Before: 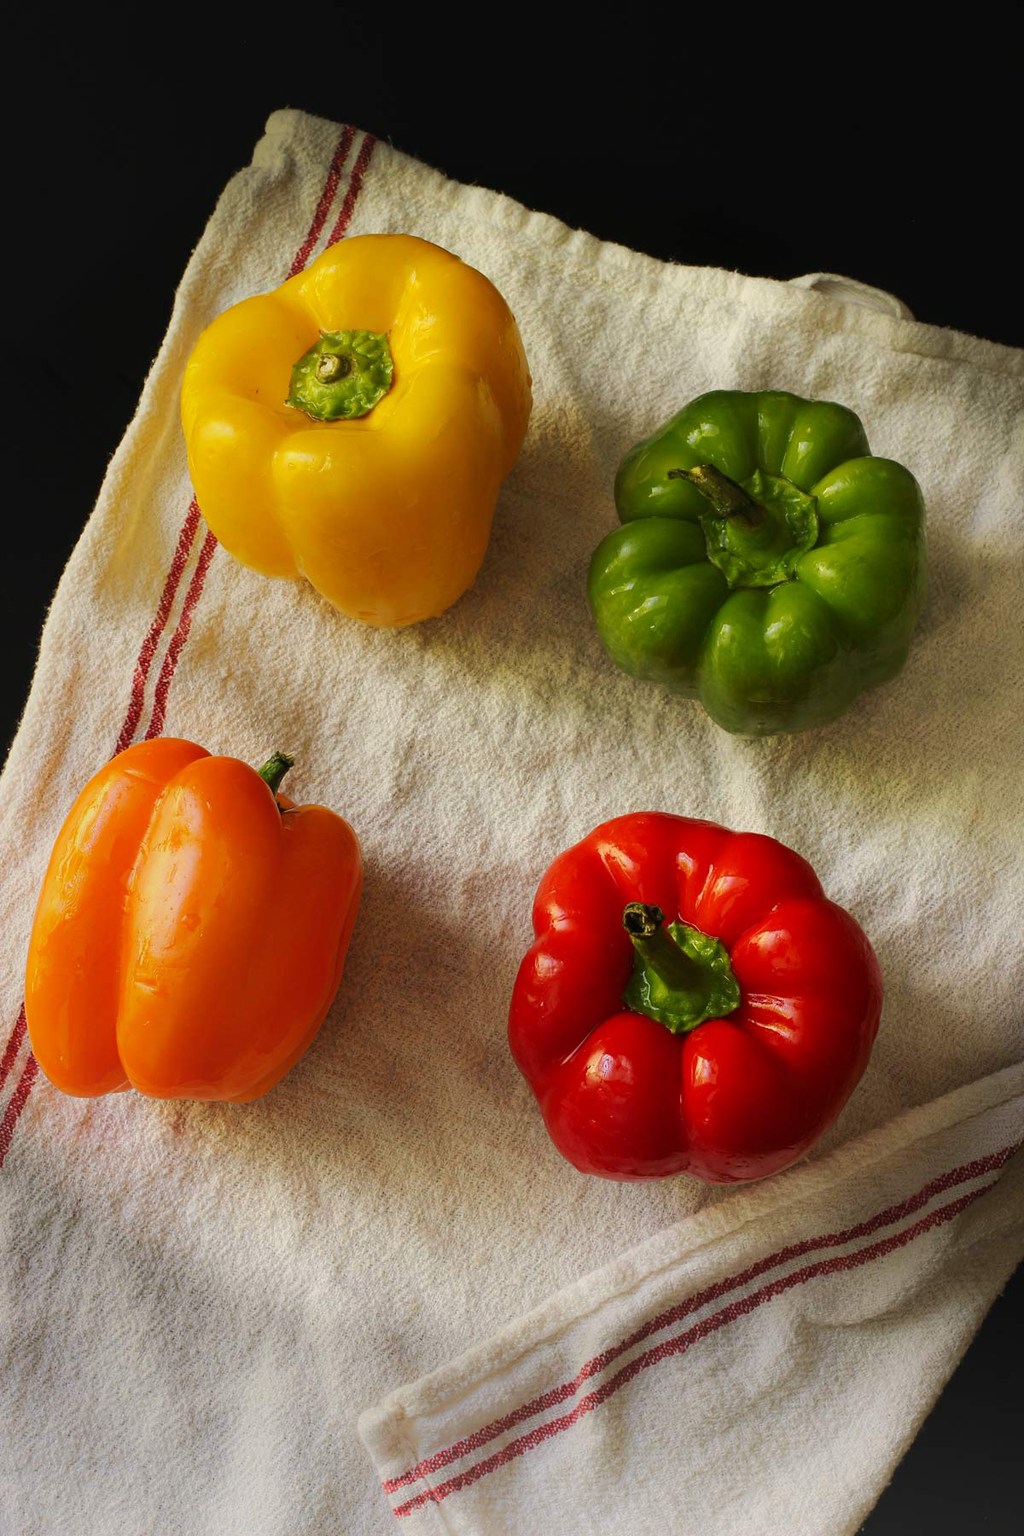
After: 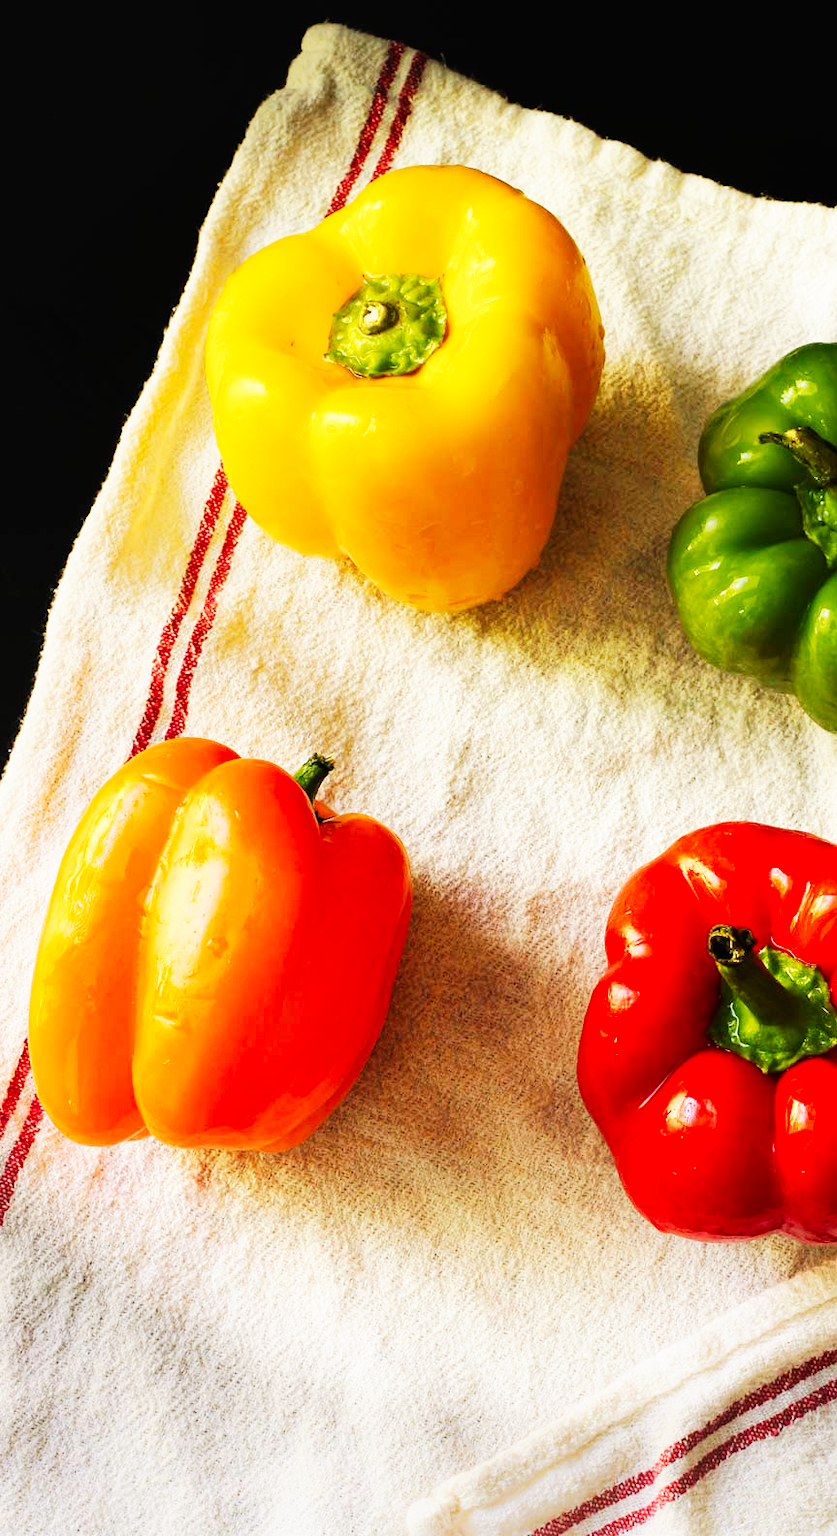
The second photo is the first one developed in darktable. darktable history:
crop: top 5.803%, right 27.864%, bottom 5.804%
base curve: curves: ch0 [(0, 0) (0.007, 0.004) (0.027, 0.03) (0.046, 0.07) (0.207, 0.54) (0.442, 0.872) (0.673, 0.972) (1, 1)], preserve colors none
